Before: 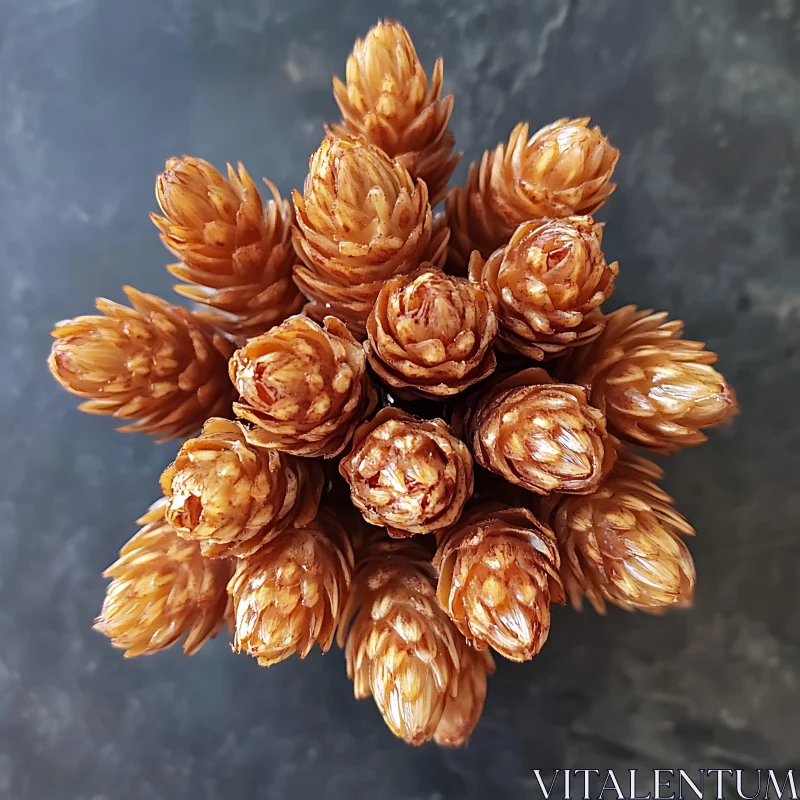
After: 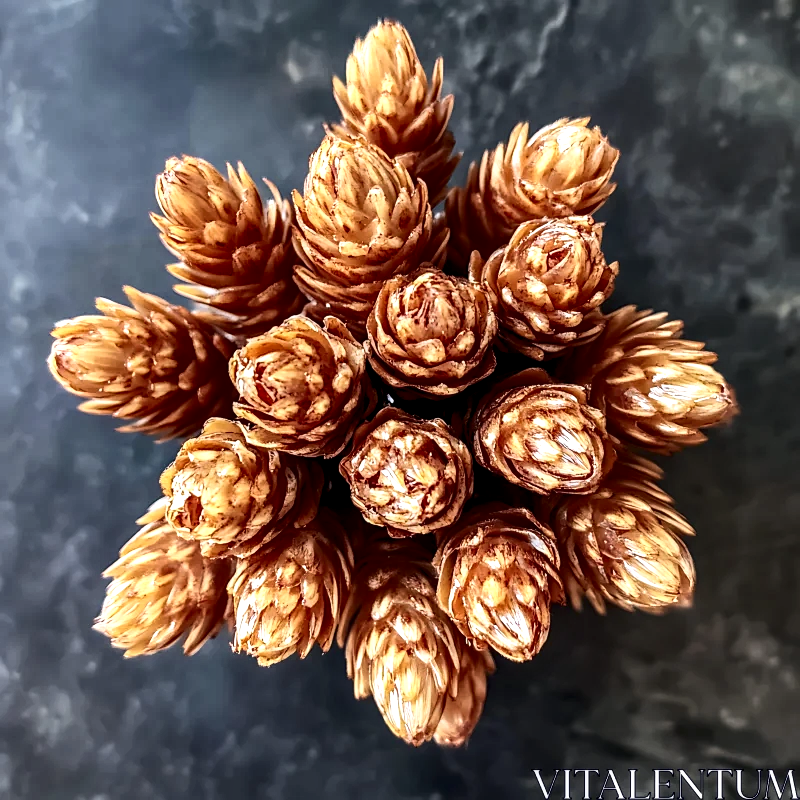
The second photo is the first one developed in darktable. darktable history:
contrast brightness saturation: contrast 0.286
local contrast: highlights 60%, shadows 62%, detail 160%
